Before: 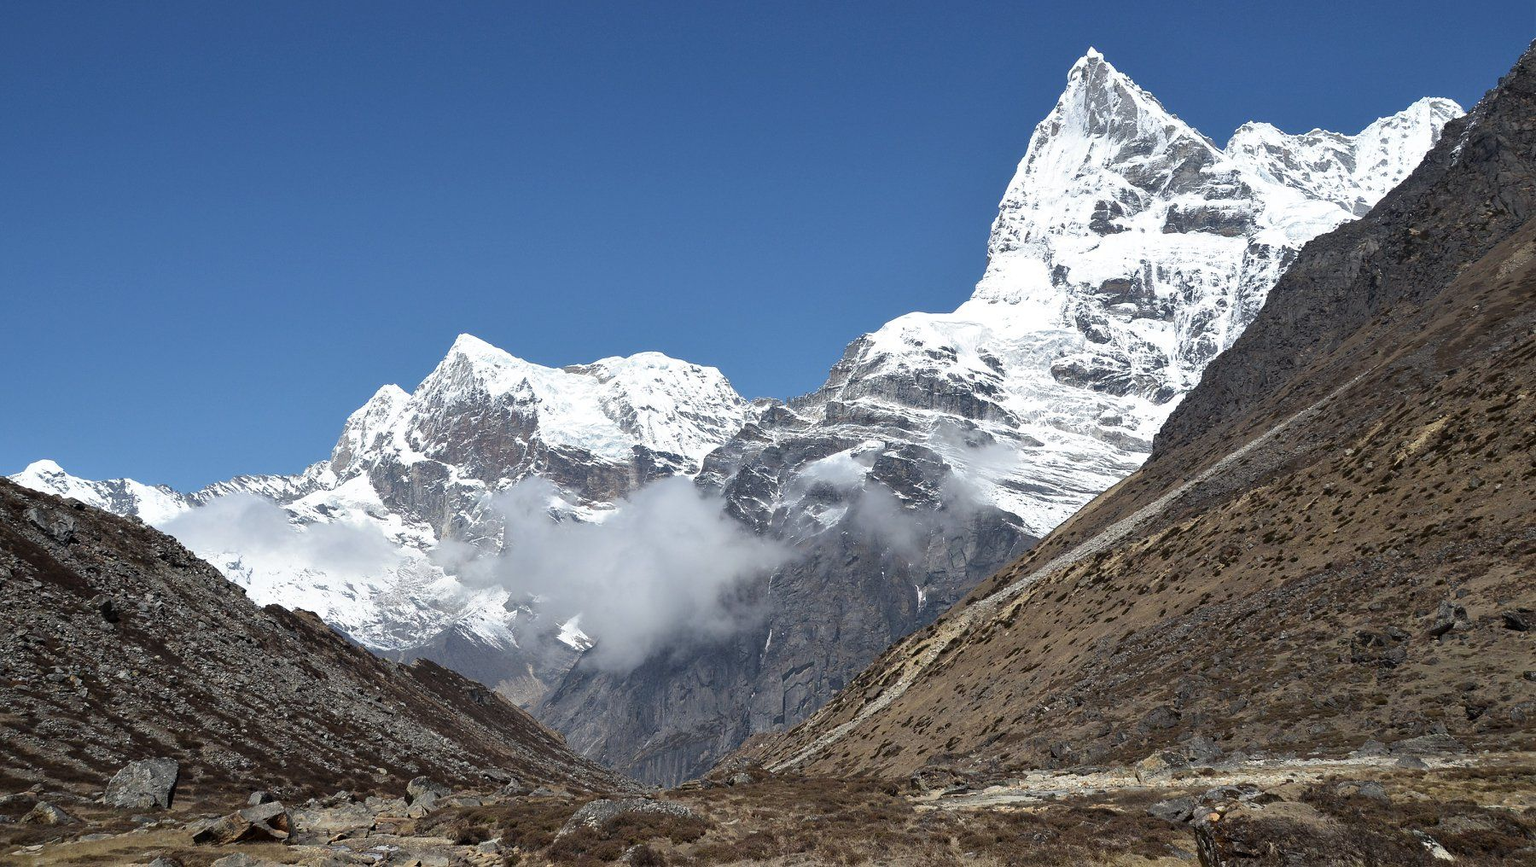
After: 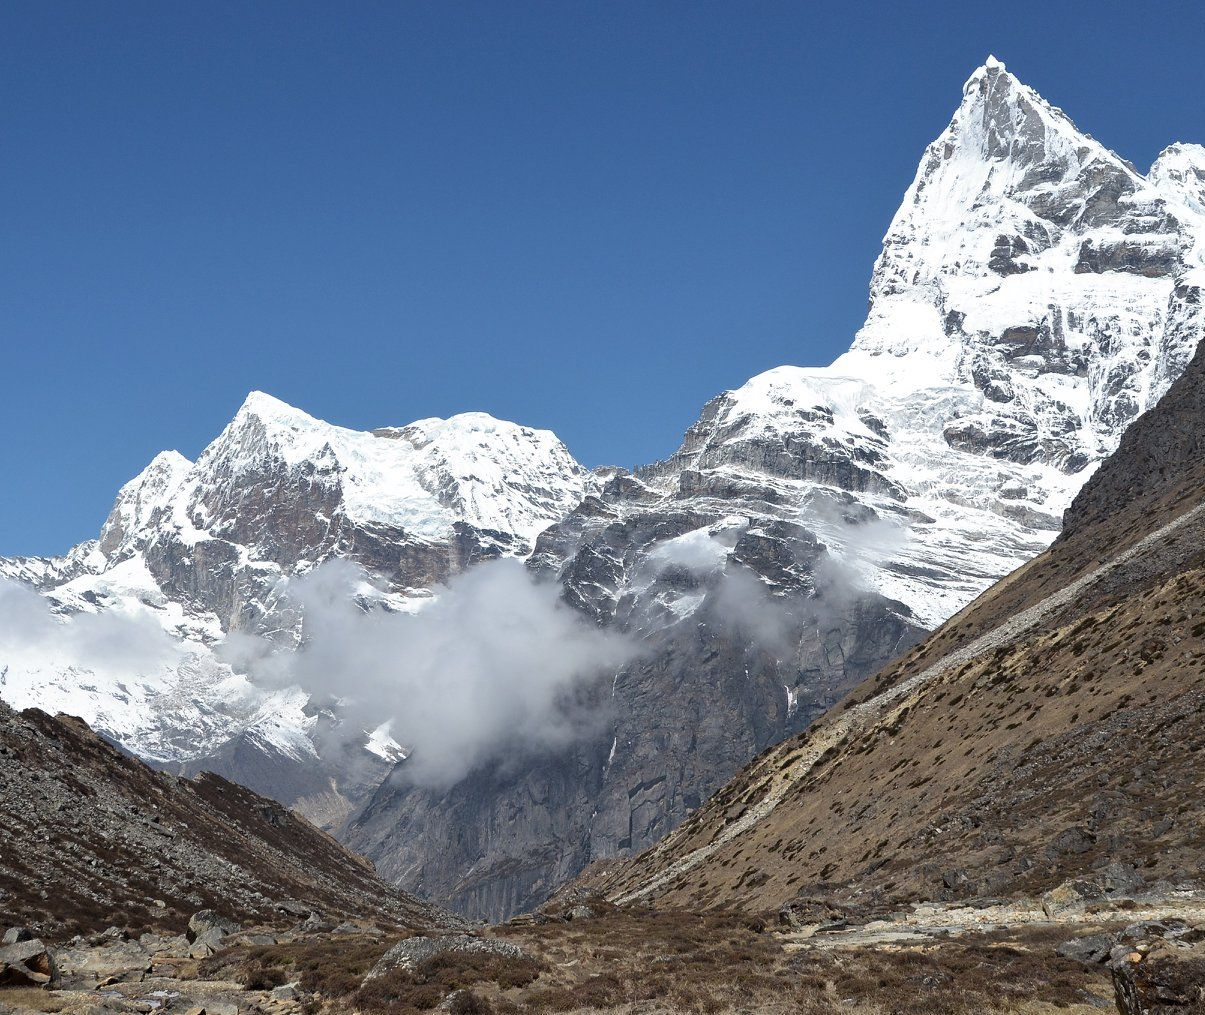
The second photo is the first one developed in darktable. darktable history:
crop and rotate: left 16.036%, right 16.999%
